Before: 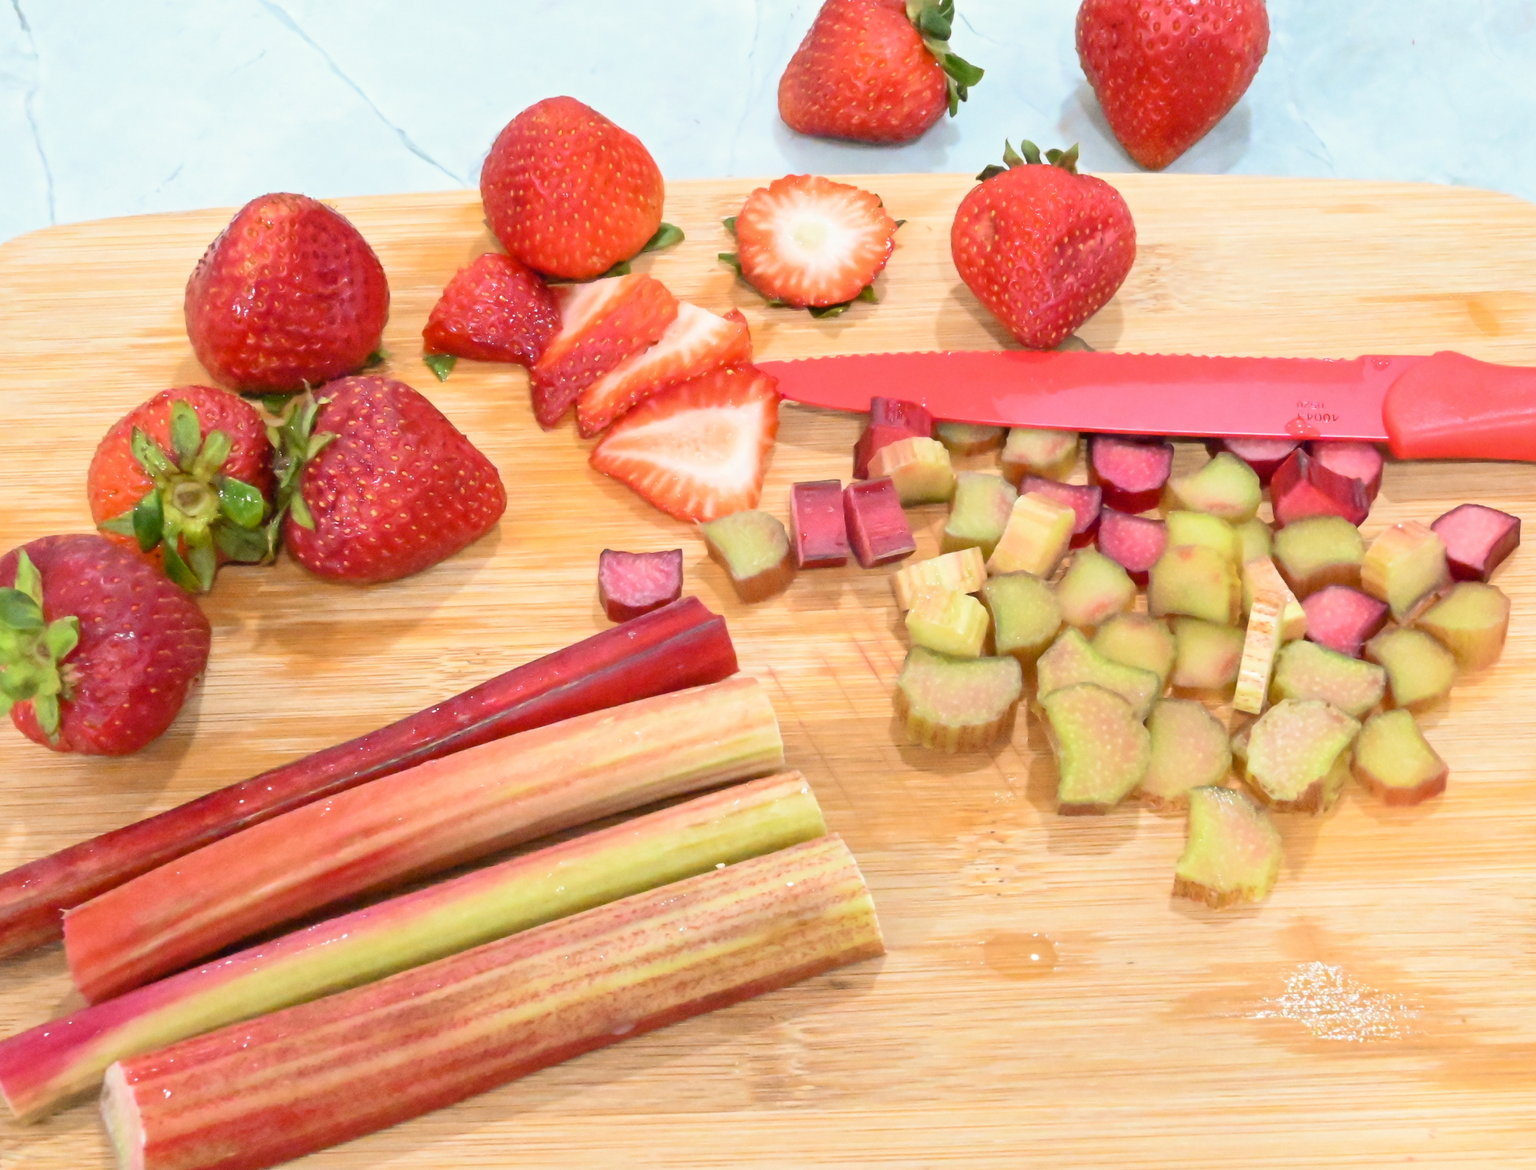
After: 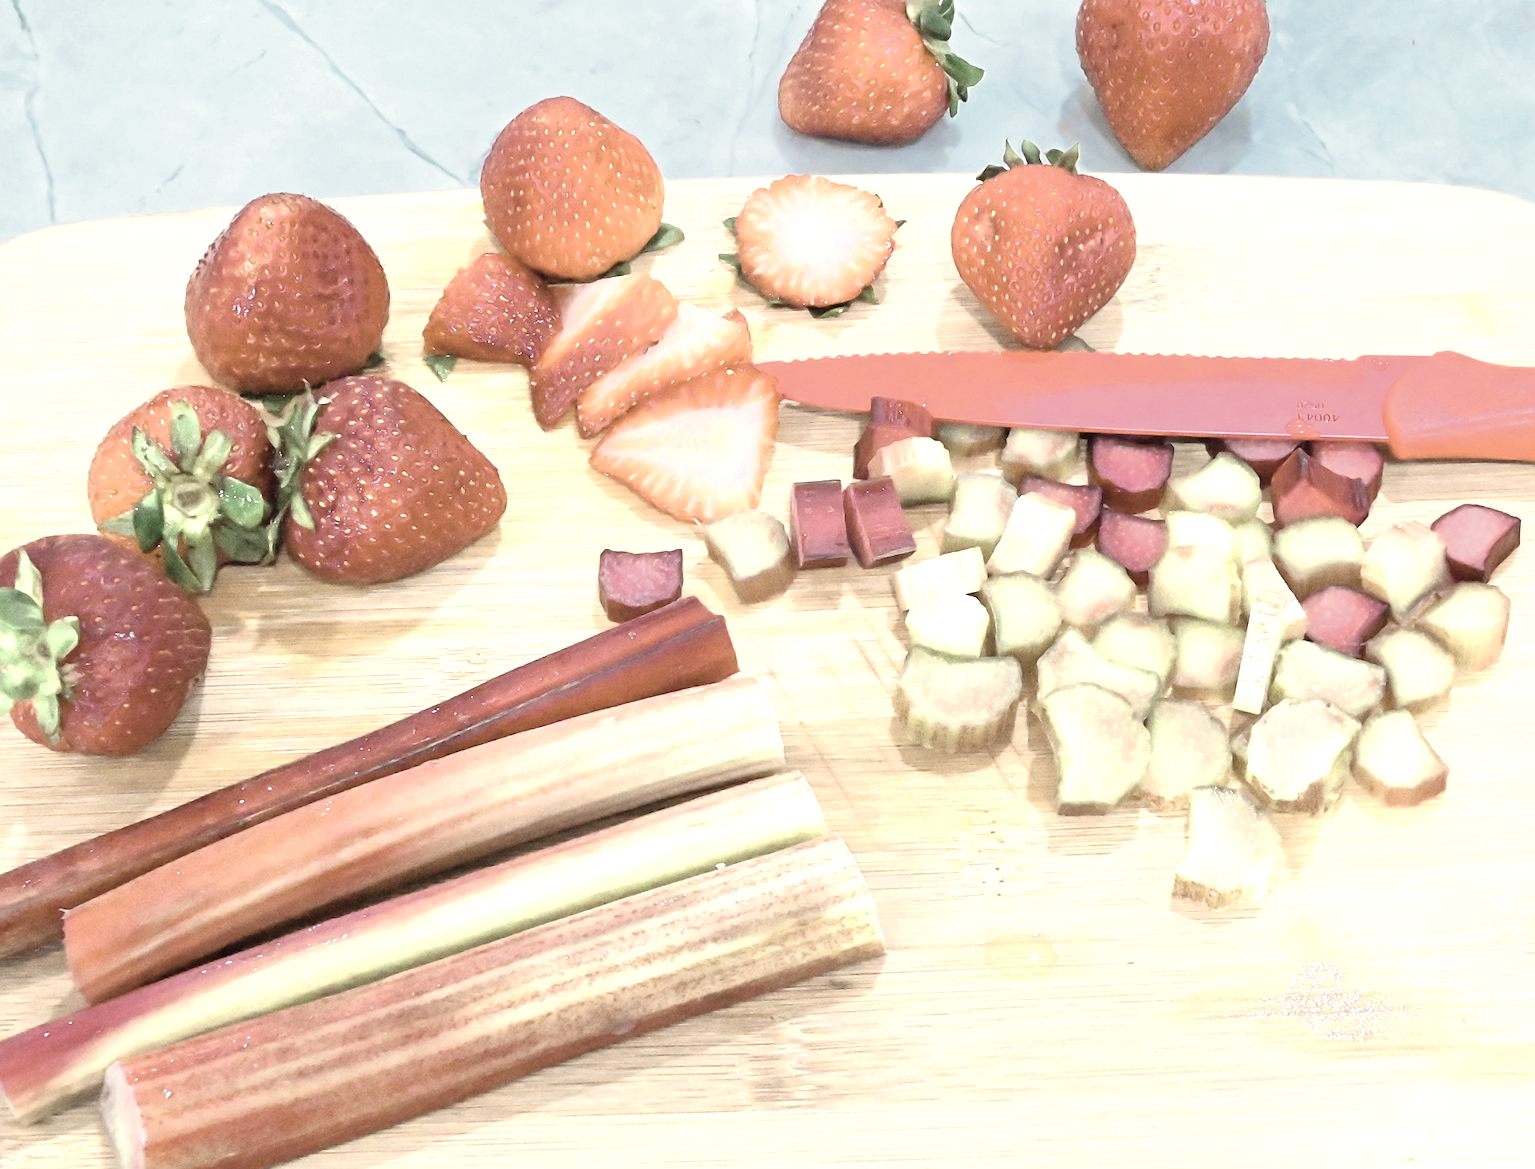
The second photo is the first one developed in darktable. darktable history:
color zones: curves: ch0 [(0.25, 0.667) (0.758, 0.368)]; ch1 [(0.215, 0.245) (0.761, 0.373)]; ch2 [(0.247, 0.554) (0.761, 0.436)]
sharpen: on, module defaults
